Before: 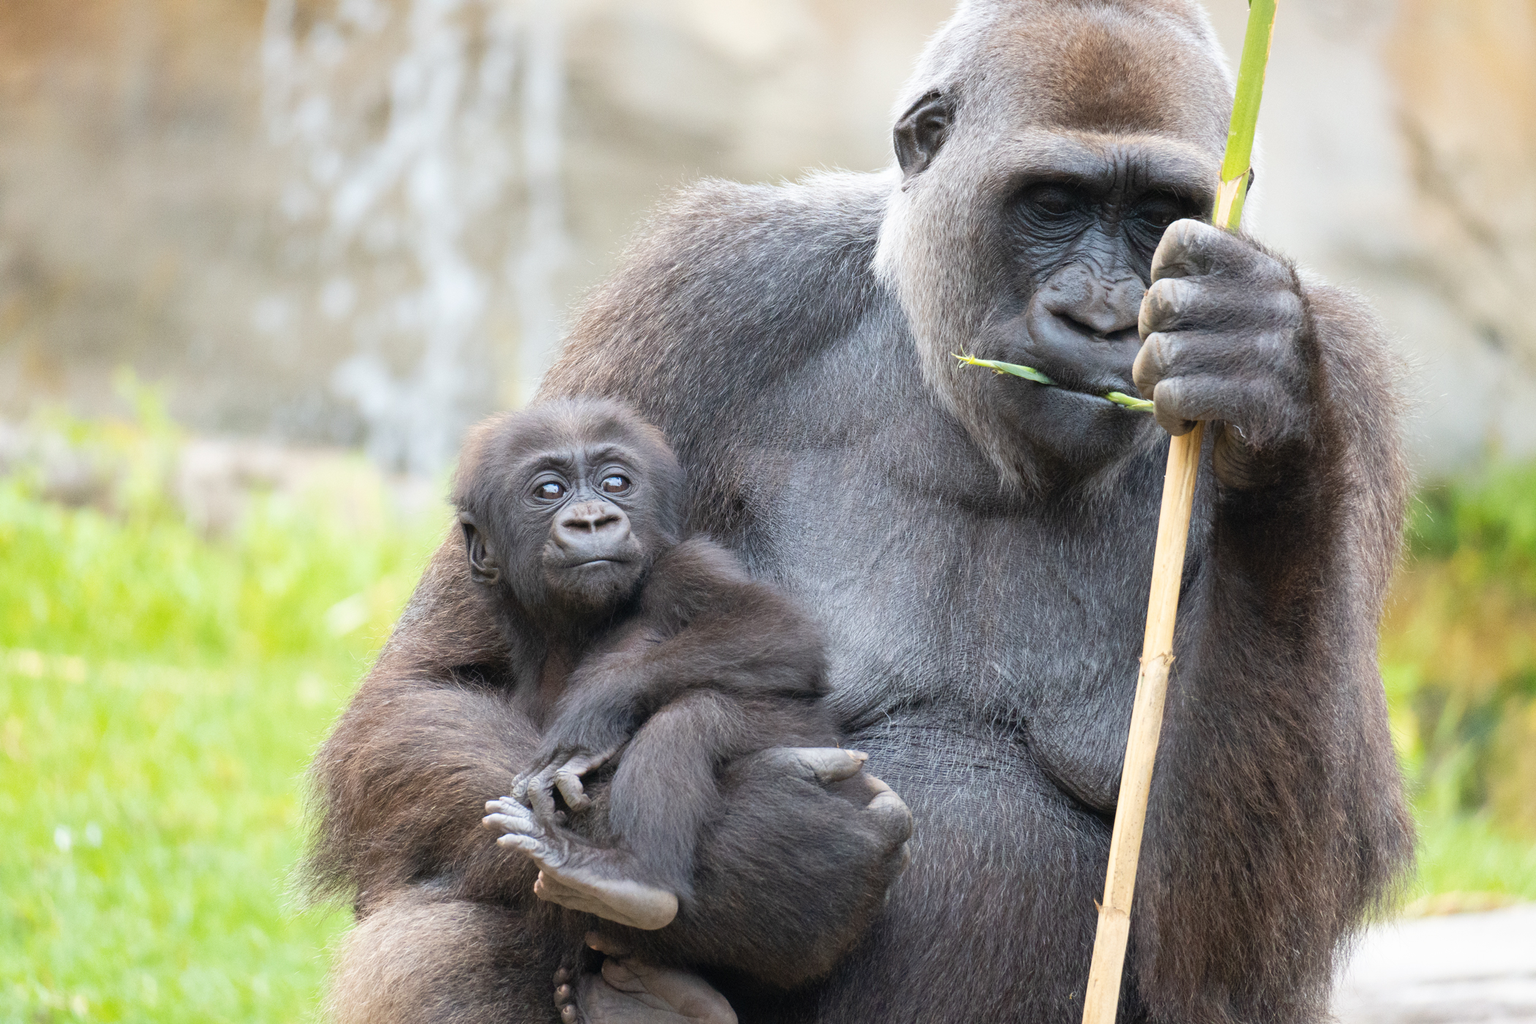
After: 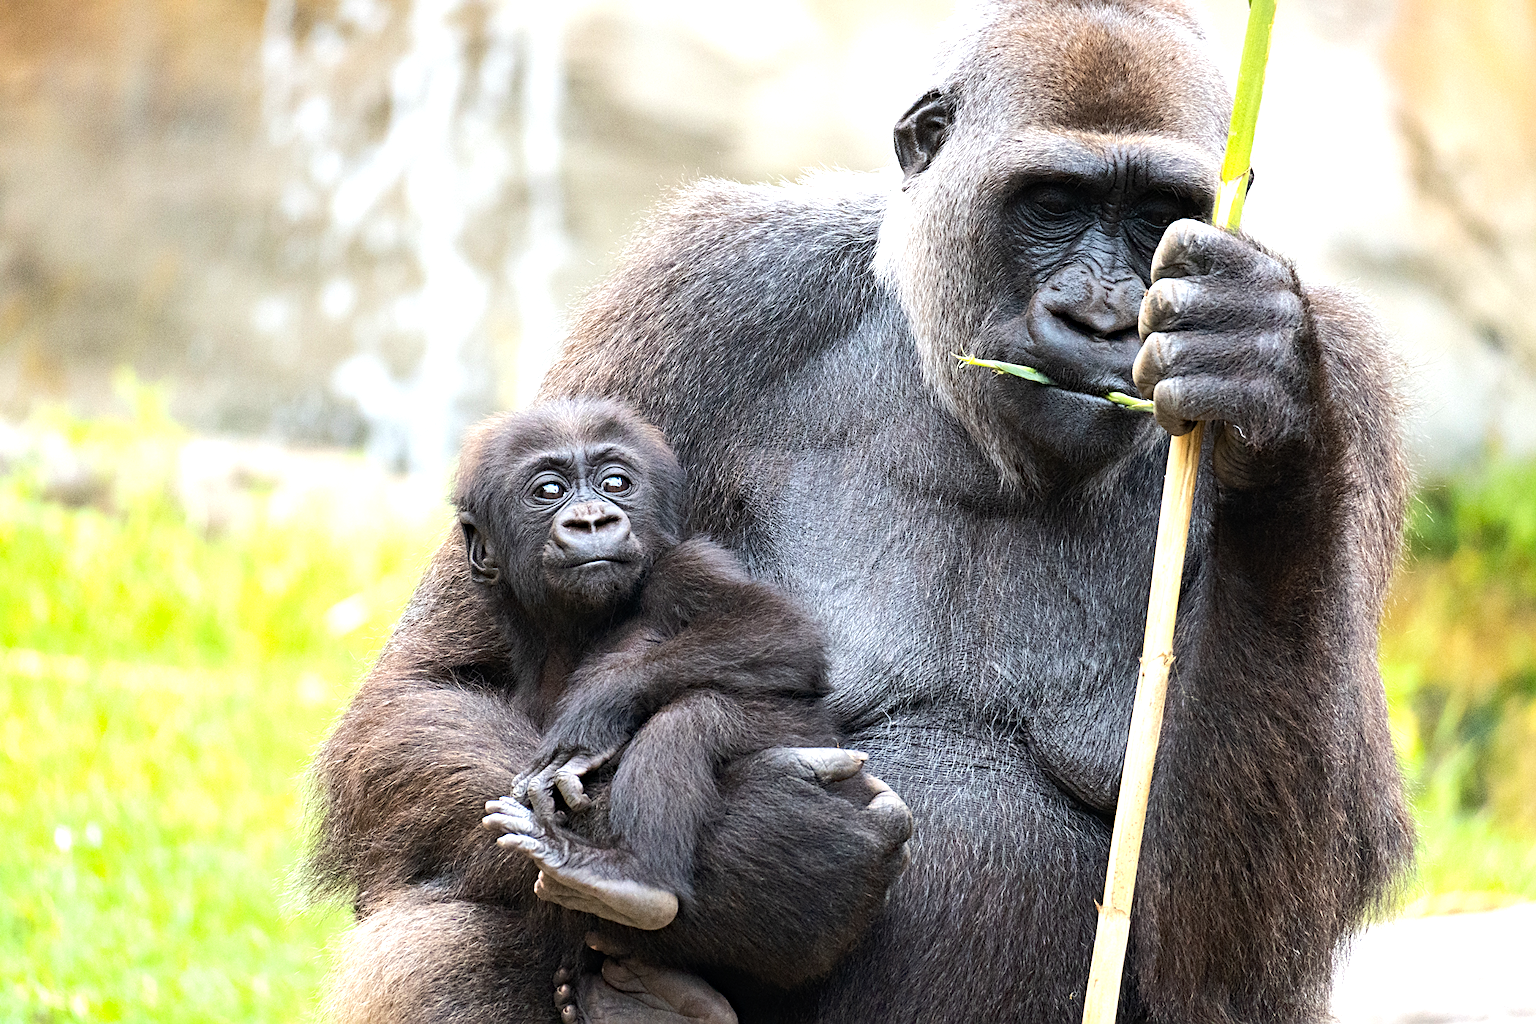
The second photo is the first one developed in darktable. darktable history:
tone equalizer: -8 EV -0.75 EV, -7 EV -0.7 EV, -6 EV -0.6 EV, -5 EV -0.4 EV, -3 EV 0.4 EV, -2 EV 0.6 EV, -1 EV 0.7 EV, +0 EV 0.75 EV, edges refinement/feathering 500, mask exposure compensation -1.57 EV, preserve details no
haze removal: strength 0.29, distance 0.25, compatibility mode true, adaptive false
sharpen: on, module defaults
